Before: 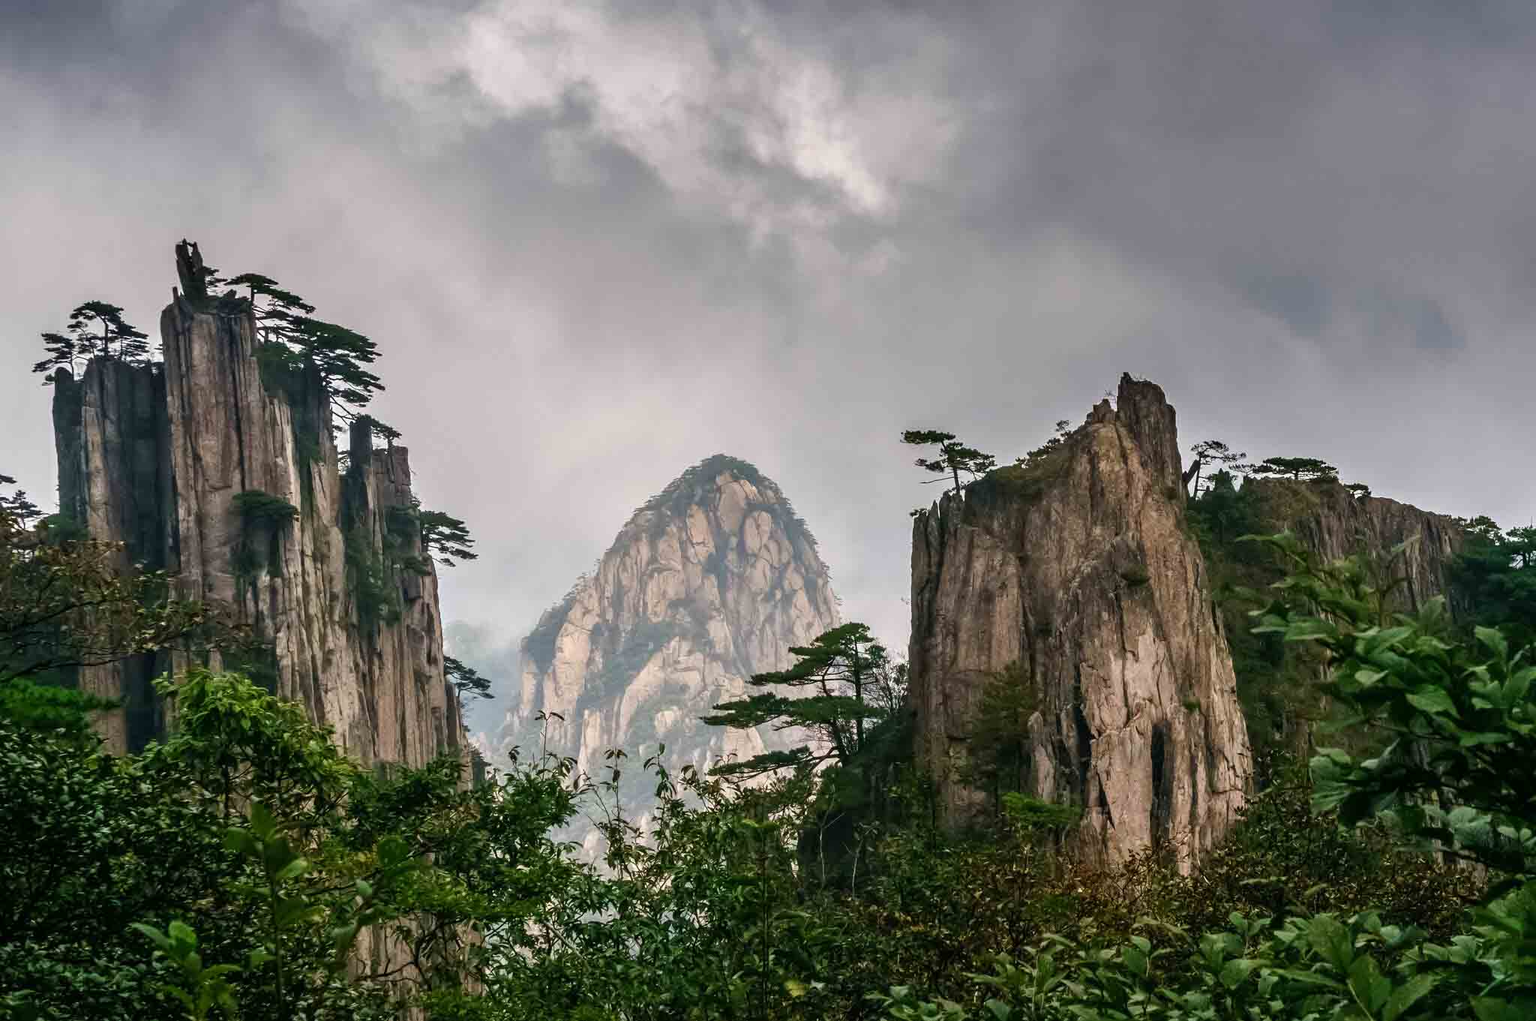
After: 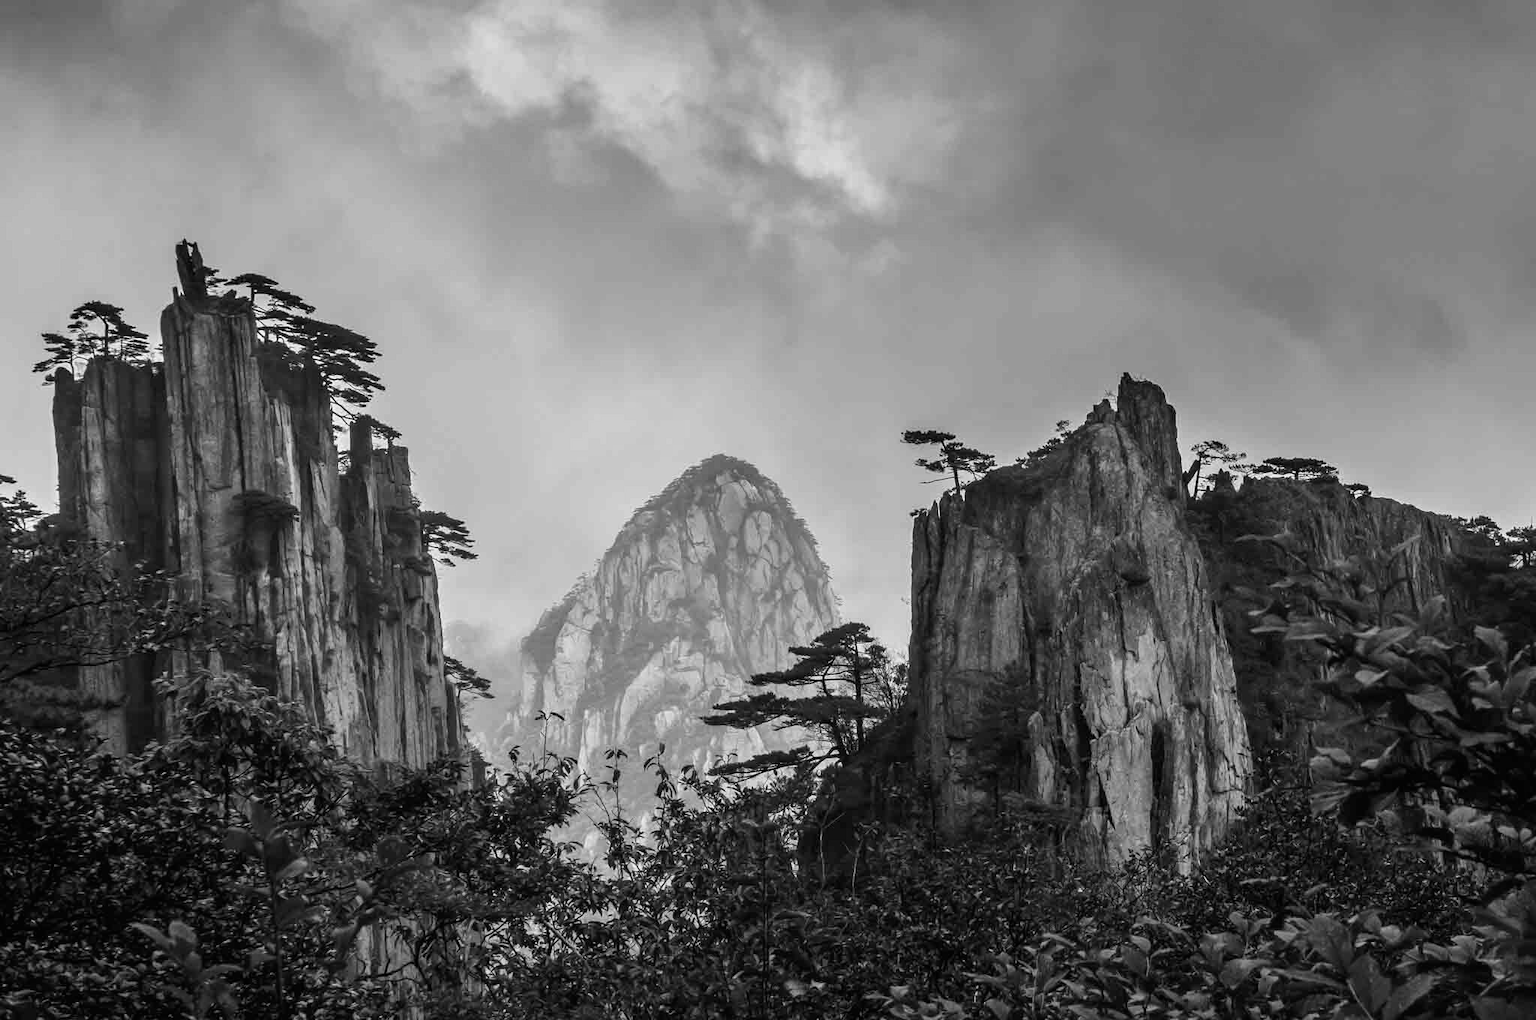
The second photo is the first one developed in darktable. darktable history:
color calibration: output gray [0.22, 0.42, 0.37, 0], illuminant same as pipeline (D50), adaptation XYZ, x 0.345, y 0.357, temperature 5018.52 K
